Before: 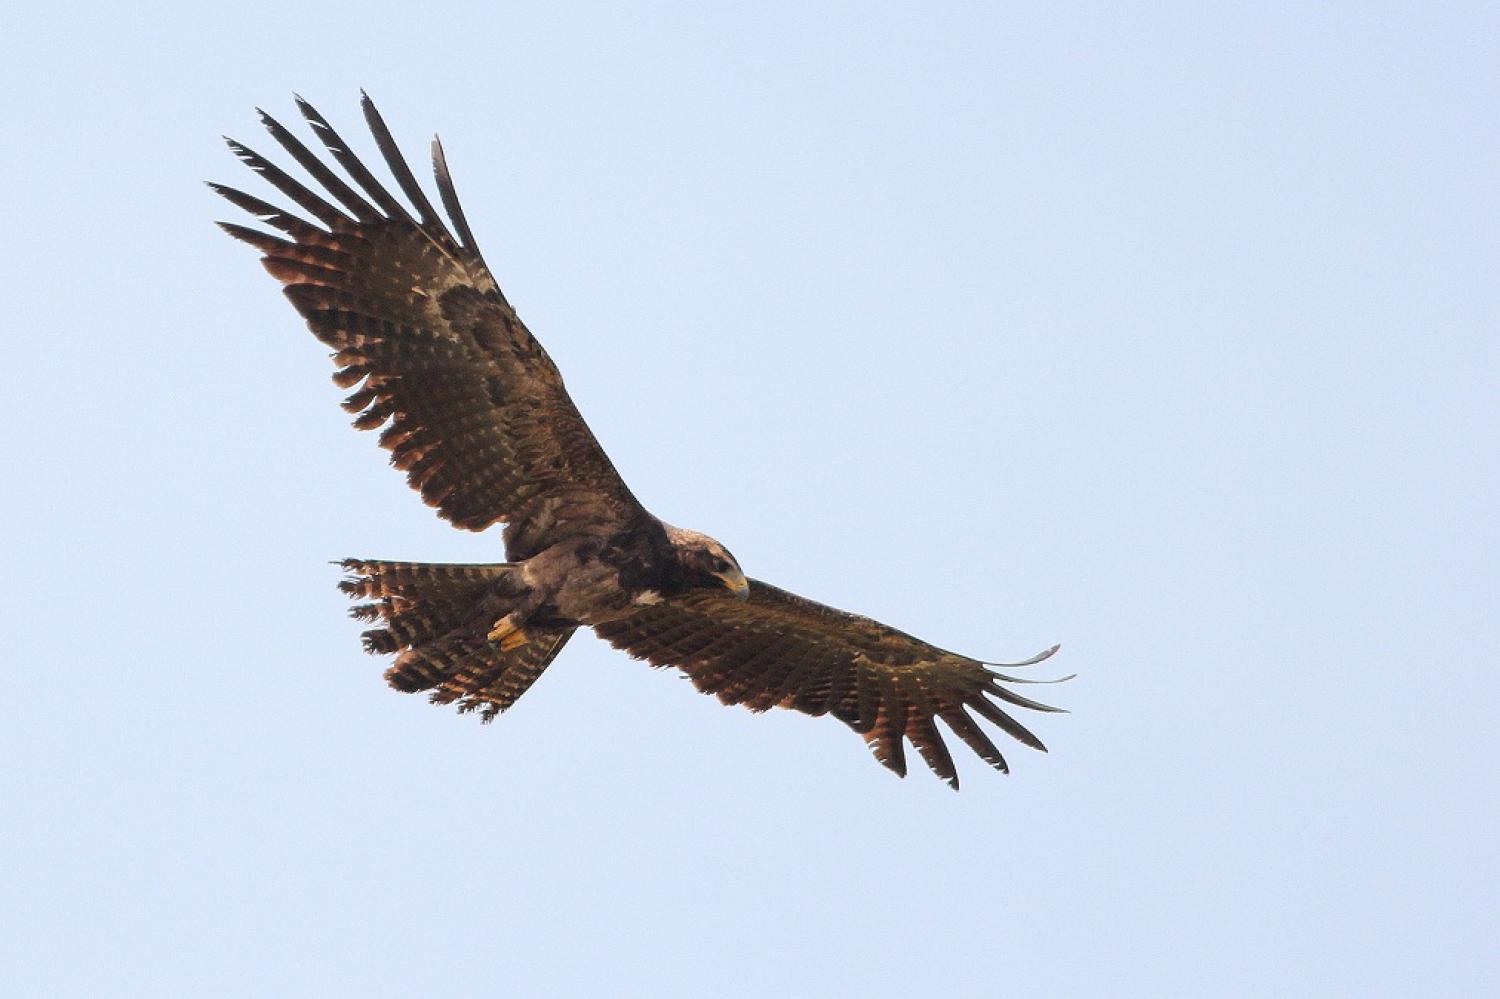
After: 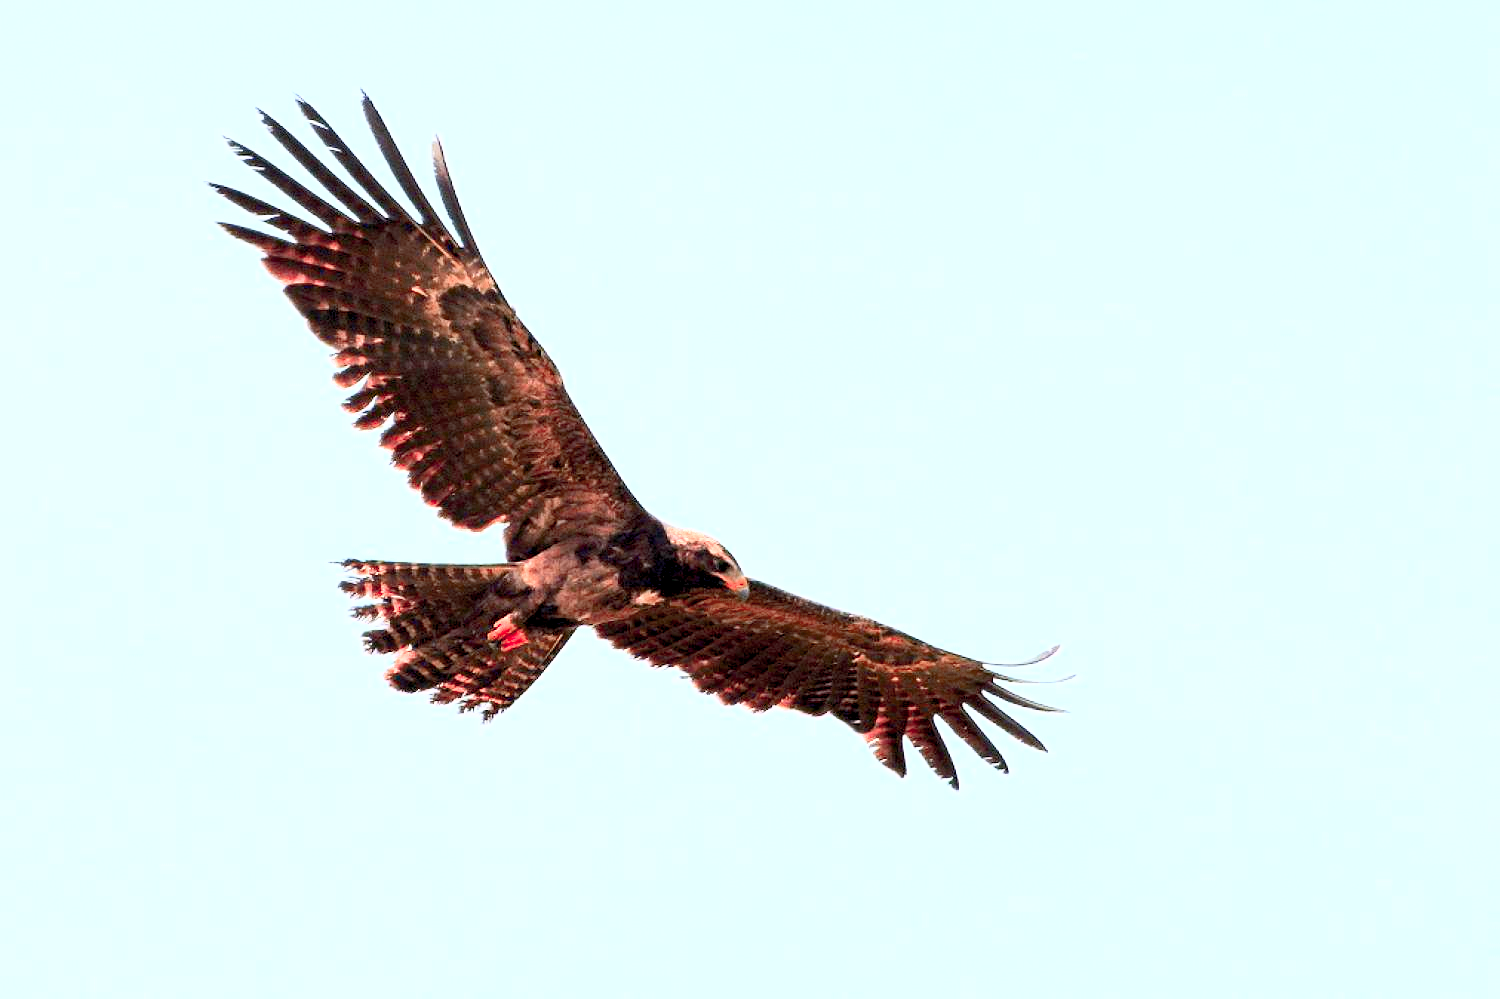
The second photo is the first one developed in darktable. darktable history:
exposure: black level correction 0.016, exposure -0.009 EV, compensate highlight preservation false
base curve: curves: ch0 [(0, 0) (0.557, 0.834) (1, 1)]
contrast brightness saturation: contrast 0.2, brightness 0.16, saturation 0.22
color balance: contrast 6.48%, output saturation 113.3%
color zones: curves: ch0 [(0.006, 0.385) (0.143, 0.563) (0.243, 0.321) (0.352, 0.464) (0.516, 0.456) (0.625, 0.5) (0.75, 0.5) (0.875, 0.5)]; ch1 [(0, 0.5) (0.134, 0.504) (0.246, 0.463) (0.421, 0.515) (0.5, 0.56) (0.625, 0.5) (0.75, 0.5) (0.875, 0.5)]; ch2 [(0, 0.5) (0.131, 0.426) (0.307, 0.289) (0.38, 0.188) (0.513, 0.216) (0.625, 0.548) (0.75, 0.468) (0.838, 0.396) (0.971, 0.311)]
